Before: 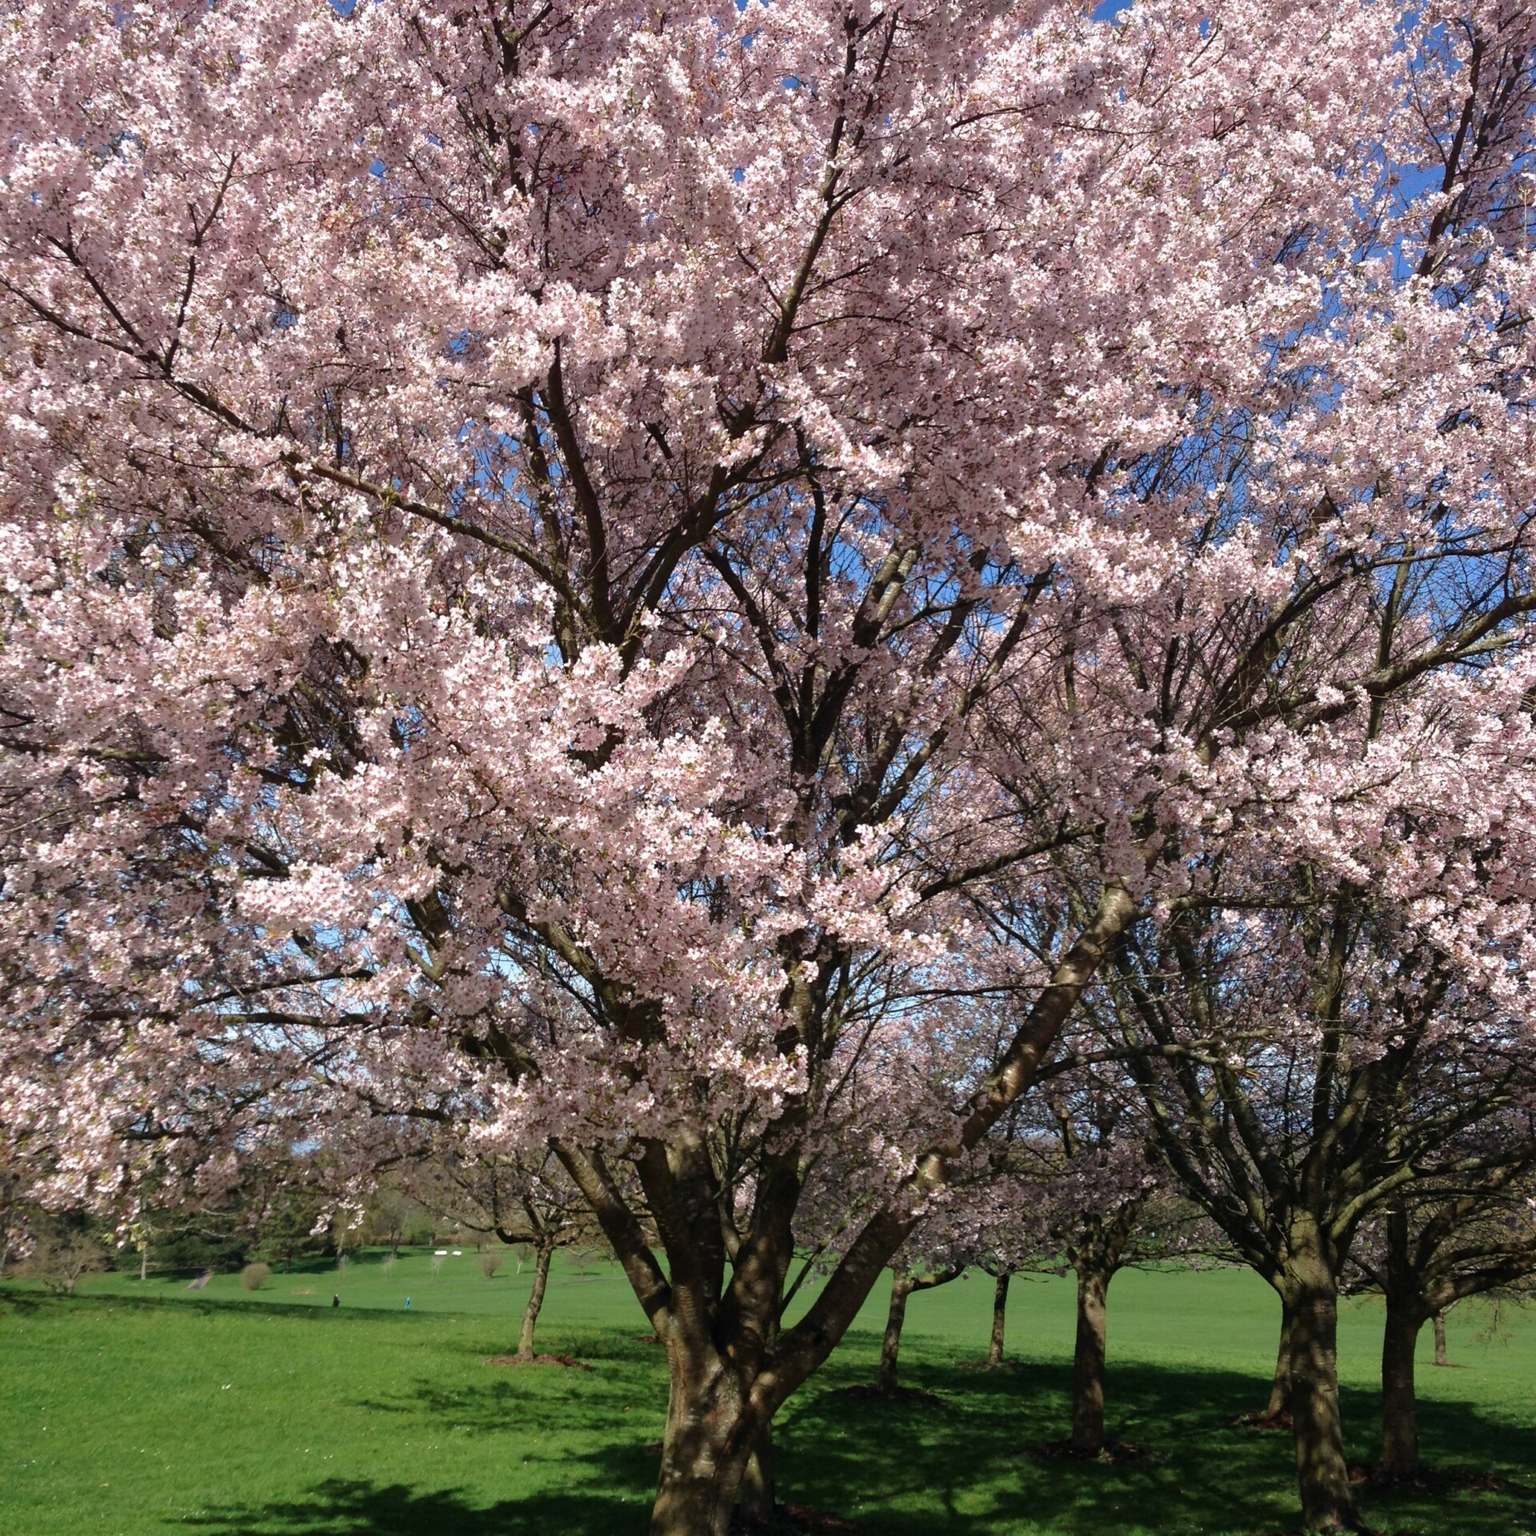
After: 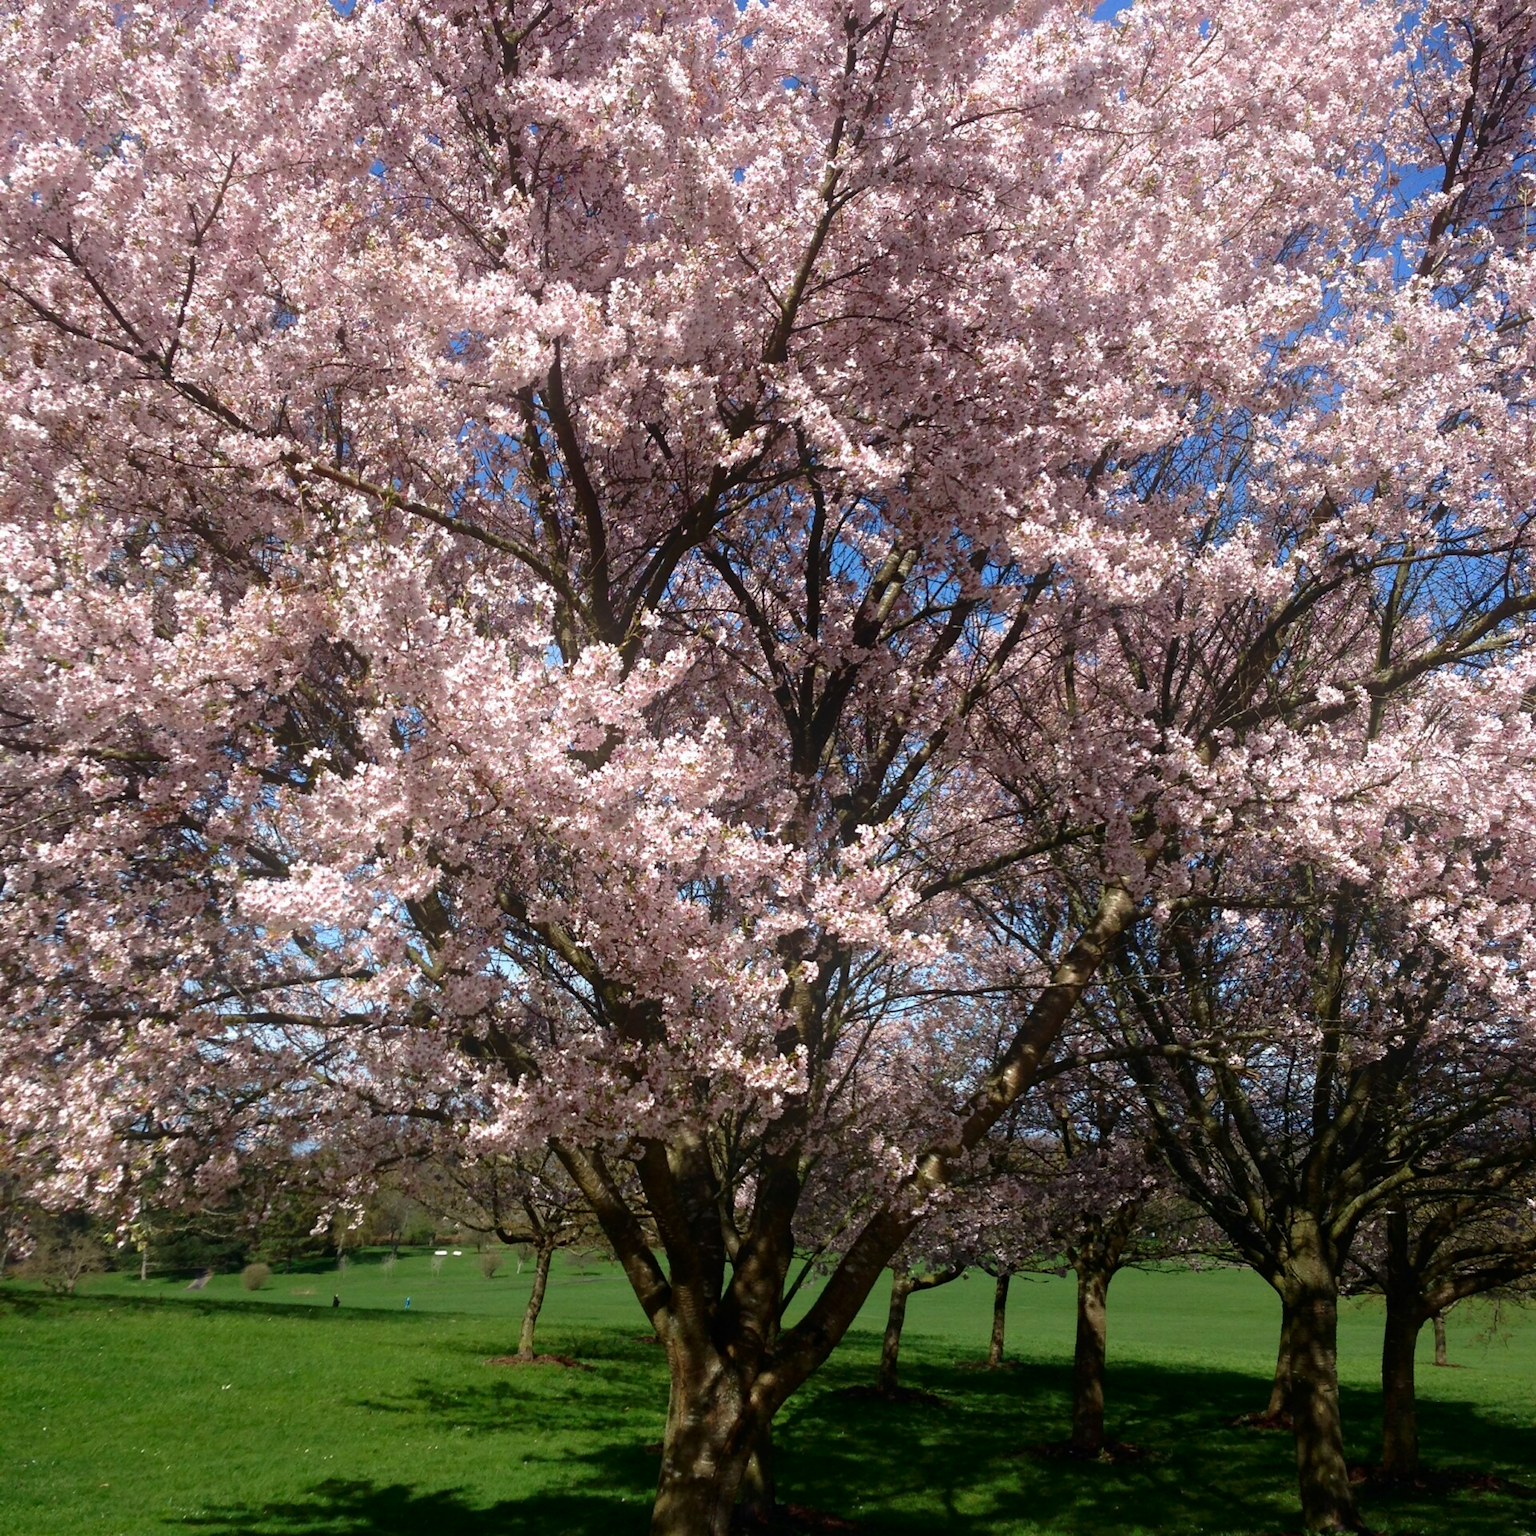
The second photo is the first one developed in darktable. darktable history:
bloom: on, module defaults
contrast brightness saturation: contrast 0.07, brightness -0.13, saturation 0.06
